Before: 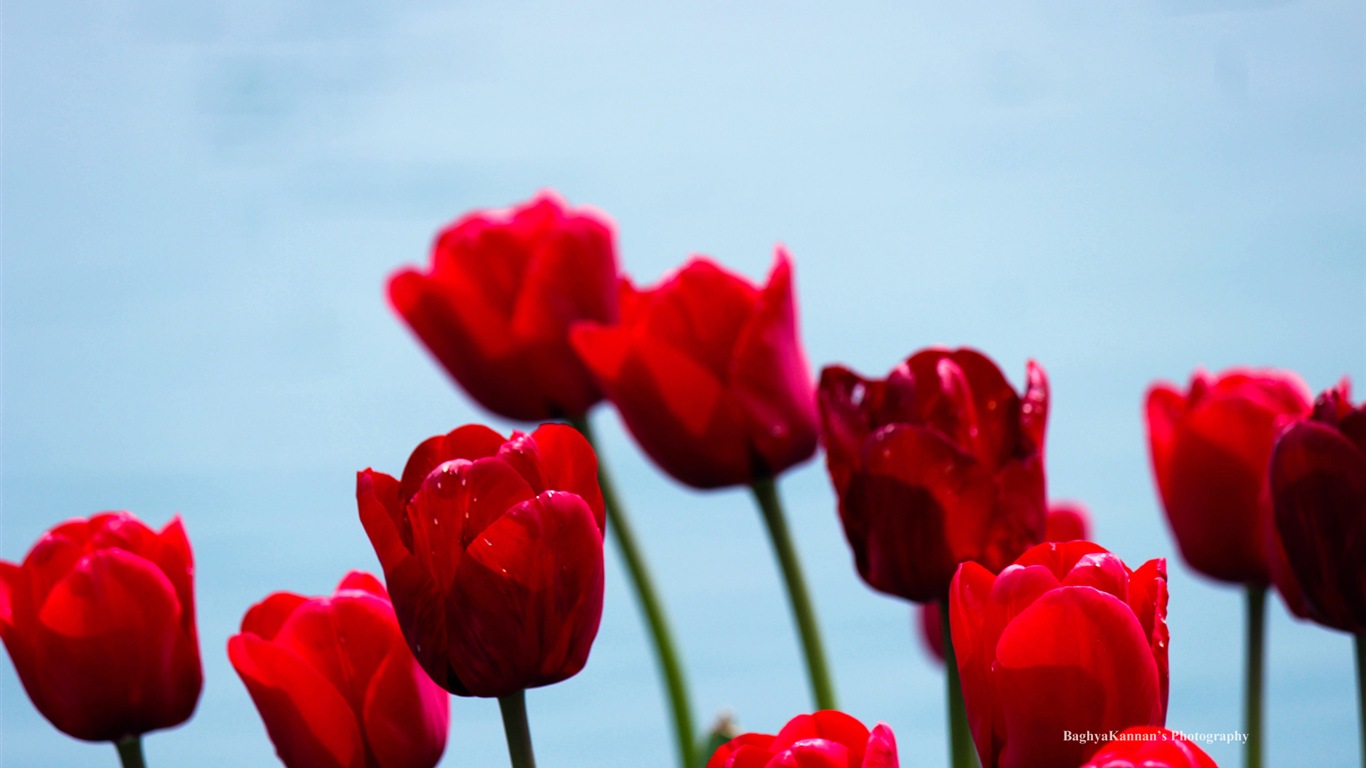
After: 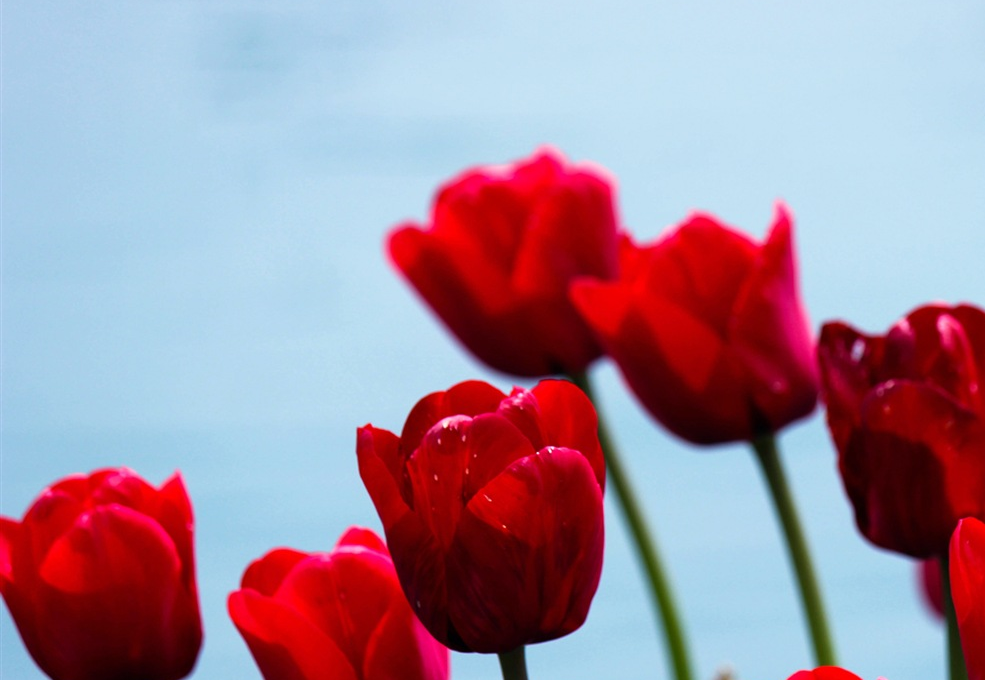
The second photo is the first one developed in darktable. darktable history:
crop: top 5.739%, right 27.873%, bottom 5.594%
